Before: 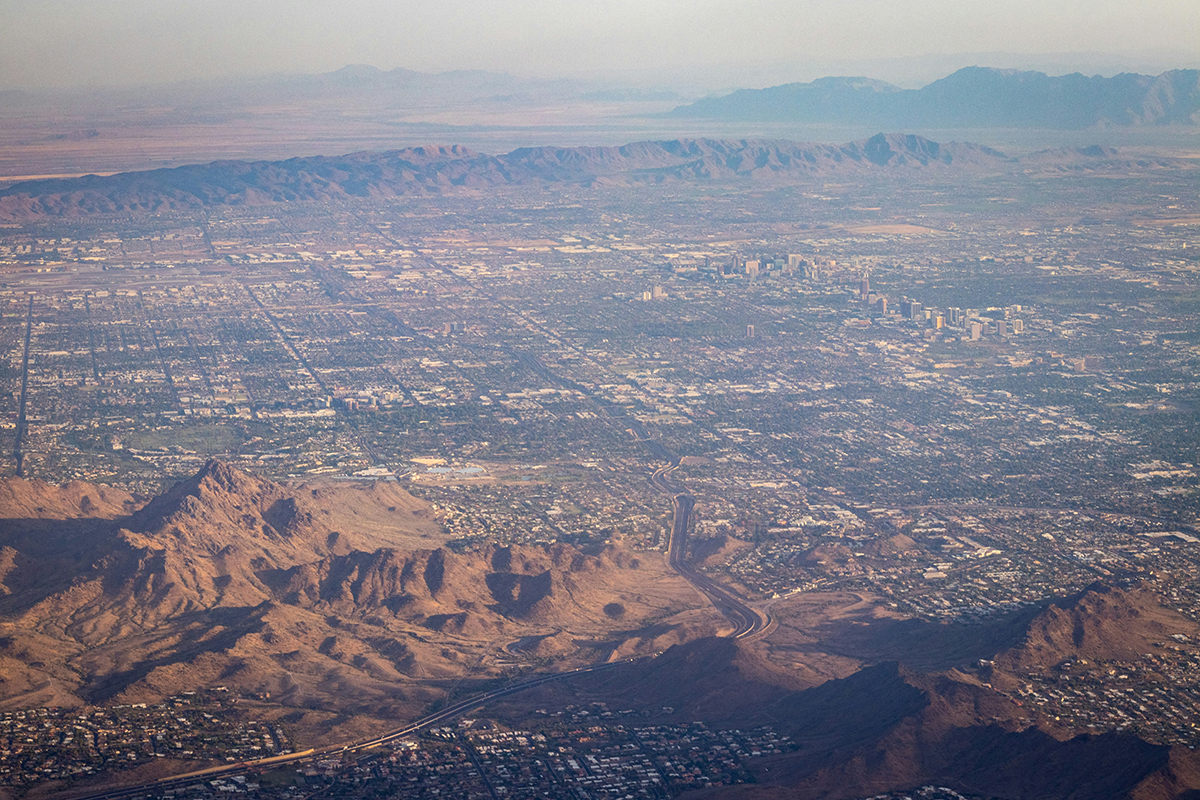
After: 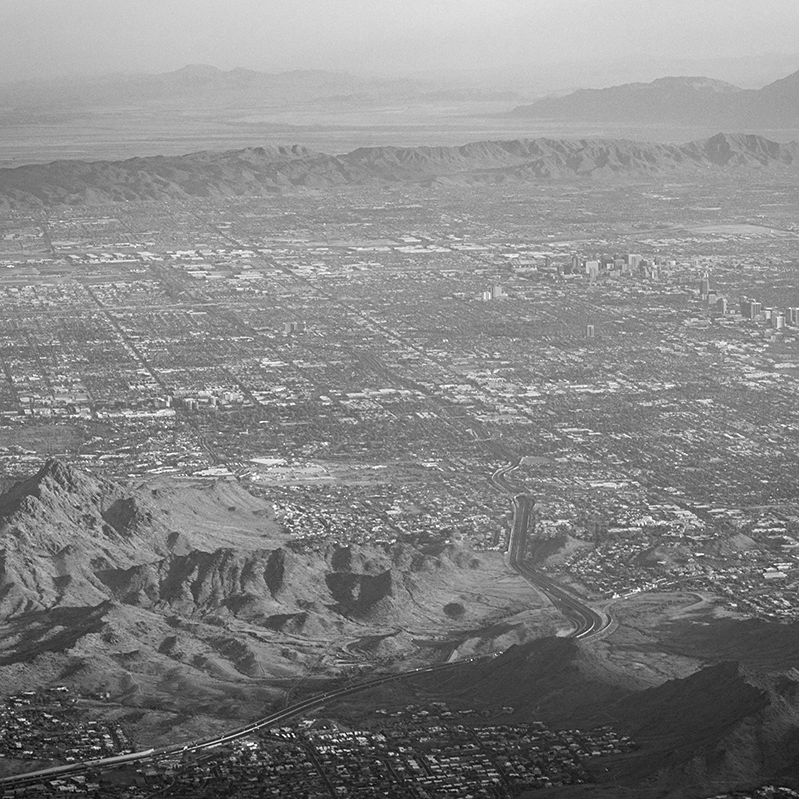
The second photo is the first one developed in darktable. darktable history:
crop and rotate: left 13.342%, right 19.991%
color balance rgb: perceptual saturation grading › global saturation 20%, global vibrance 20%
color contrast: green-magenta contrast 0, blue-yellow contrast 0
sharpen: amount 0.2
